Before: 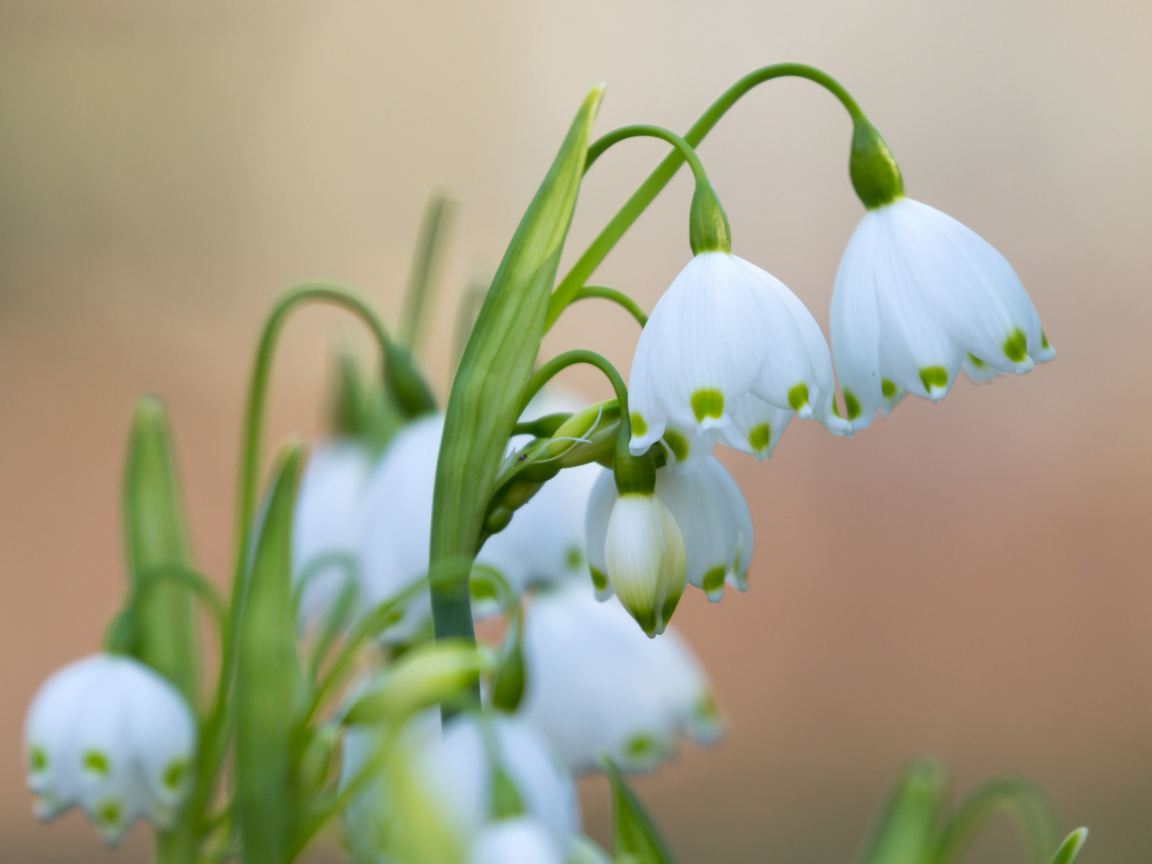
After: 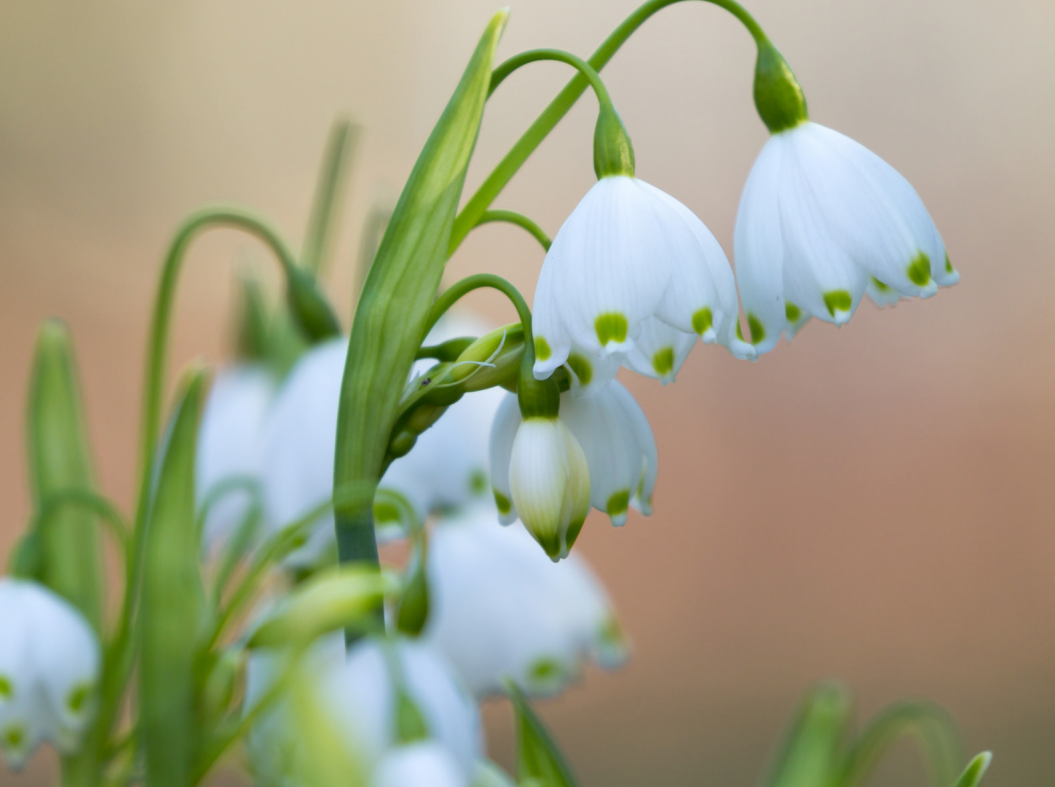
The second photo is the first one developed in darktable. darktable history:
crop and rotate: left 8.359%, top 8.865%
